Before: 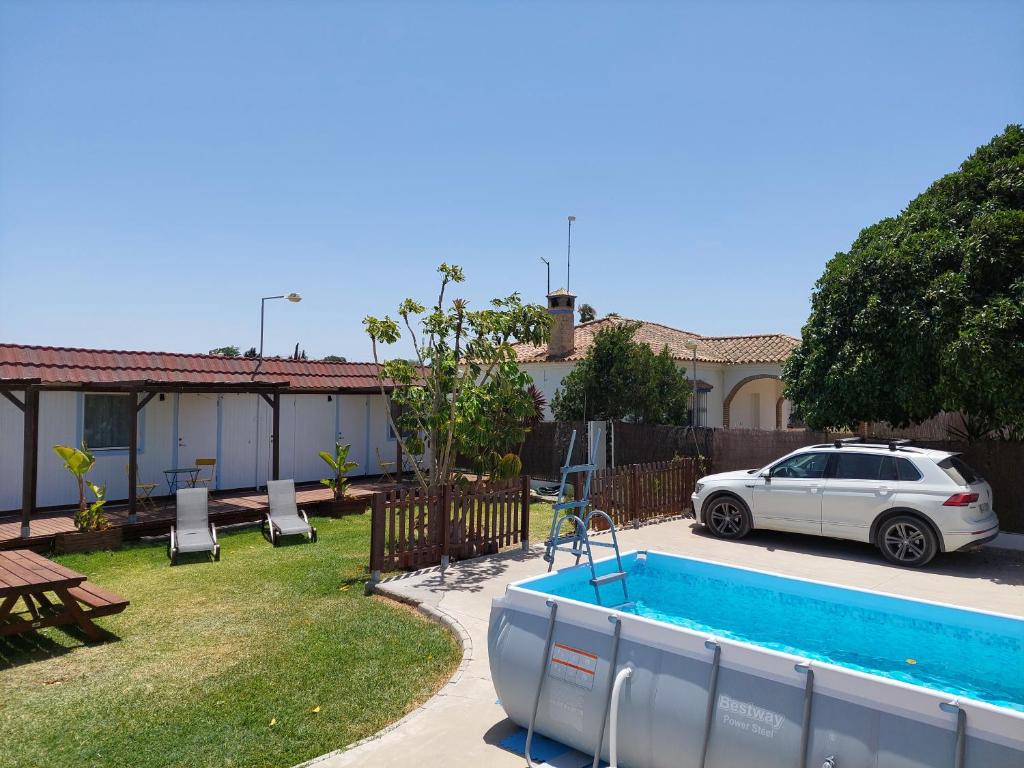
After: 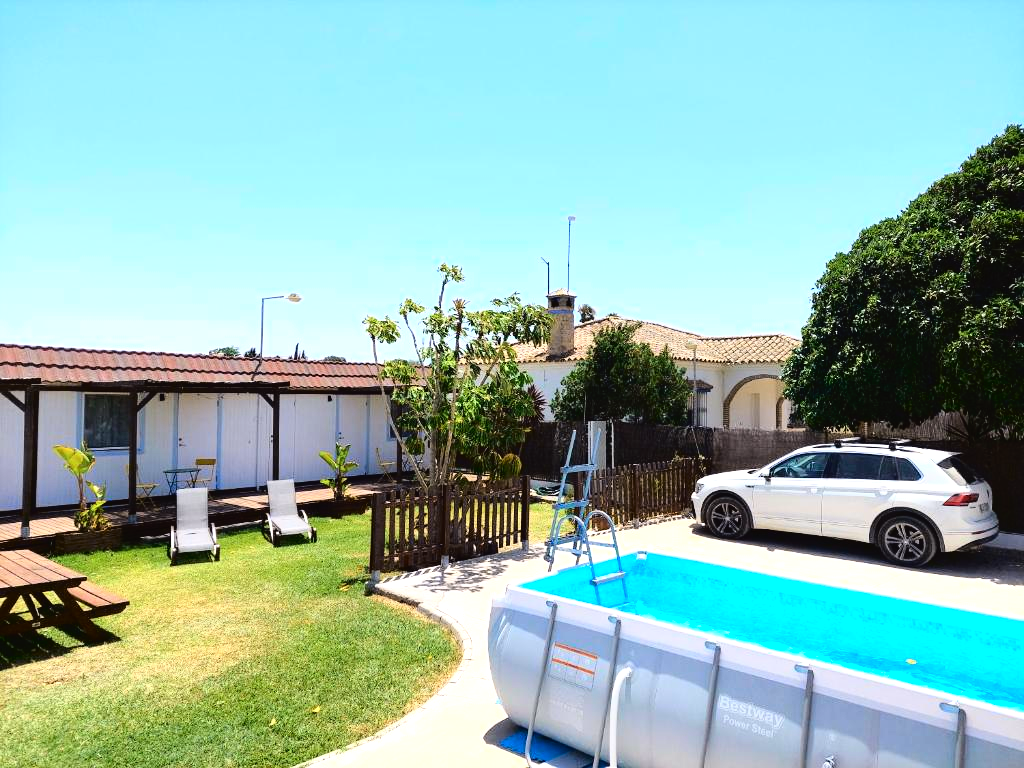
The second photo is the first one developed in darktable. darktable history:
tone curve: curves: ch0 [(0, 0.023) (0.087, 0.065) (0.184, 0.168) (0.45, 0.54) (0.57, 0.683) (0.722, 0.825) (0.877, 0.948) (1, 1)]; ch1 [(0, 0) (0.388, 0.369) (0.45, 0.43) (0.505, 0.509) (0.534, 0.528) (0.657, 0.655) (1, 1)]; ch2 [(0, 0) (0.314, 0.223) (0.427, 0.405) (0.5, 0.5) (0.55, 0.566) (0.625, 0.657) (1, 1)], color space Lab, independent channels, preserve colors none
tone equalizer: -8 EV -0.755 EV, -7 EV -0.727 EV, -6 EV -0.63 EV, -5 EV -0.404 EV, -3 EV 0.373 EV, -2 EV 0.6 EV, -1 EV 0.678 EV, +0 EV 0.77 EV
